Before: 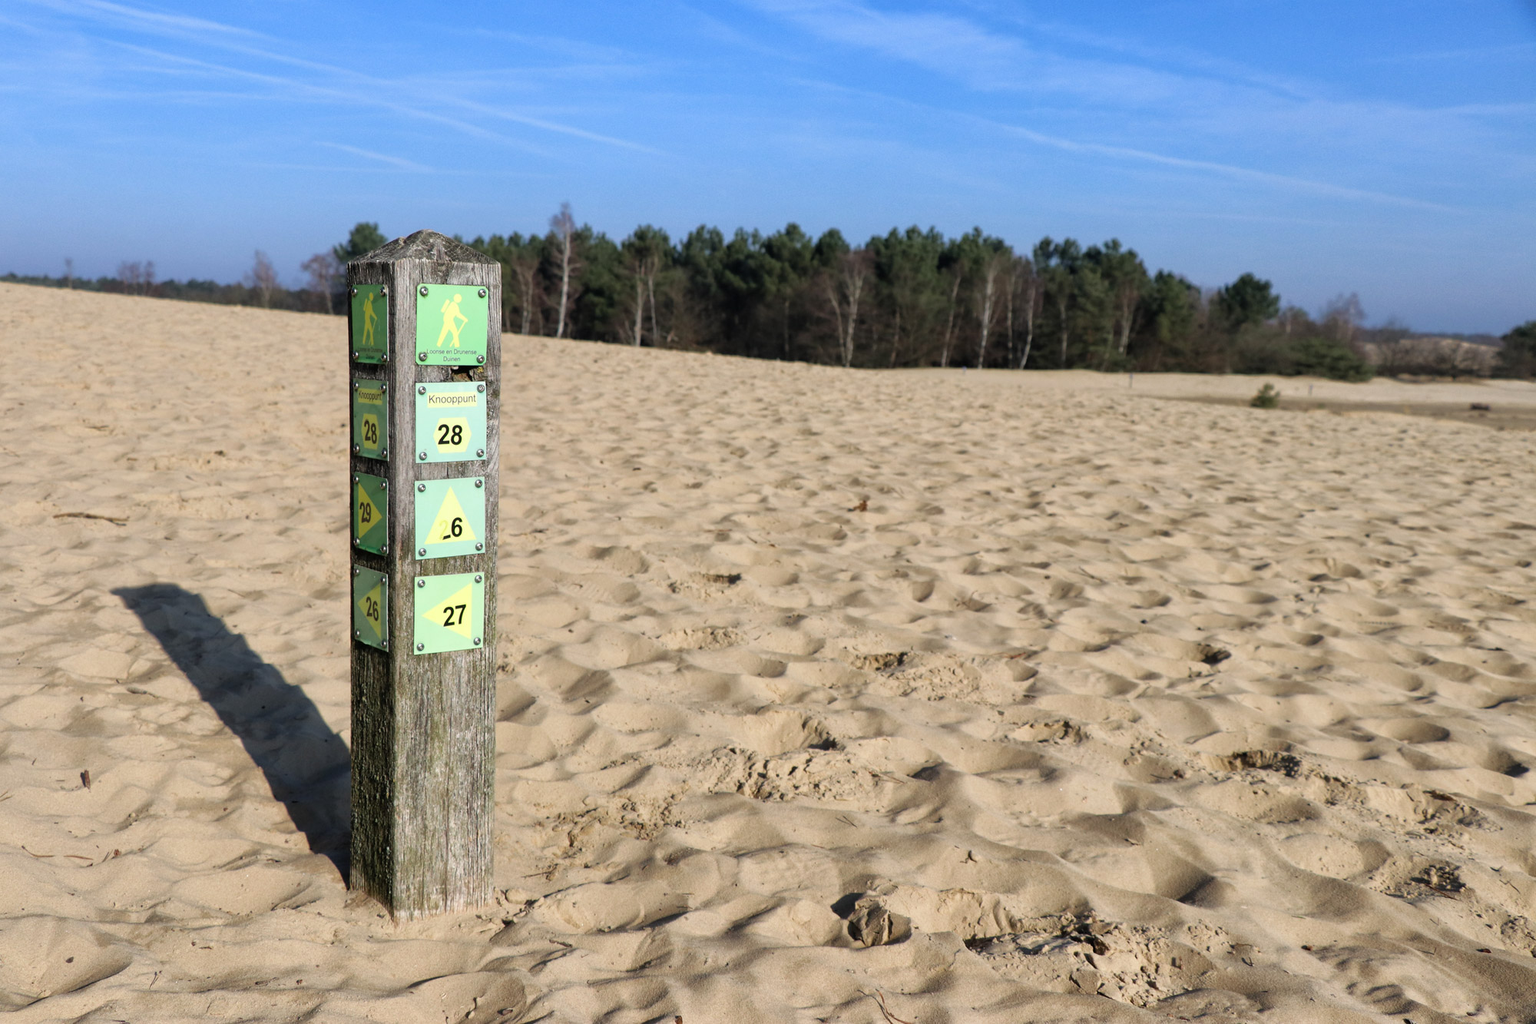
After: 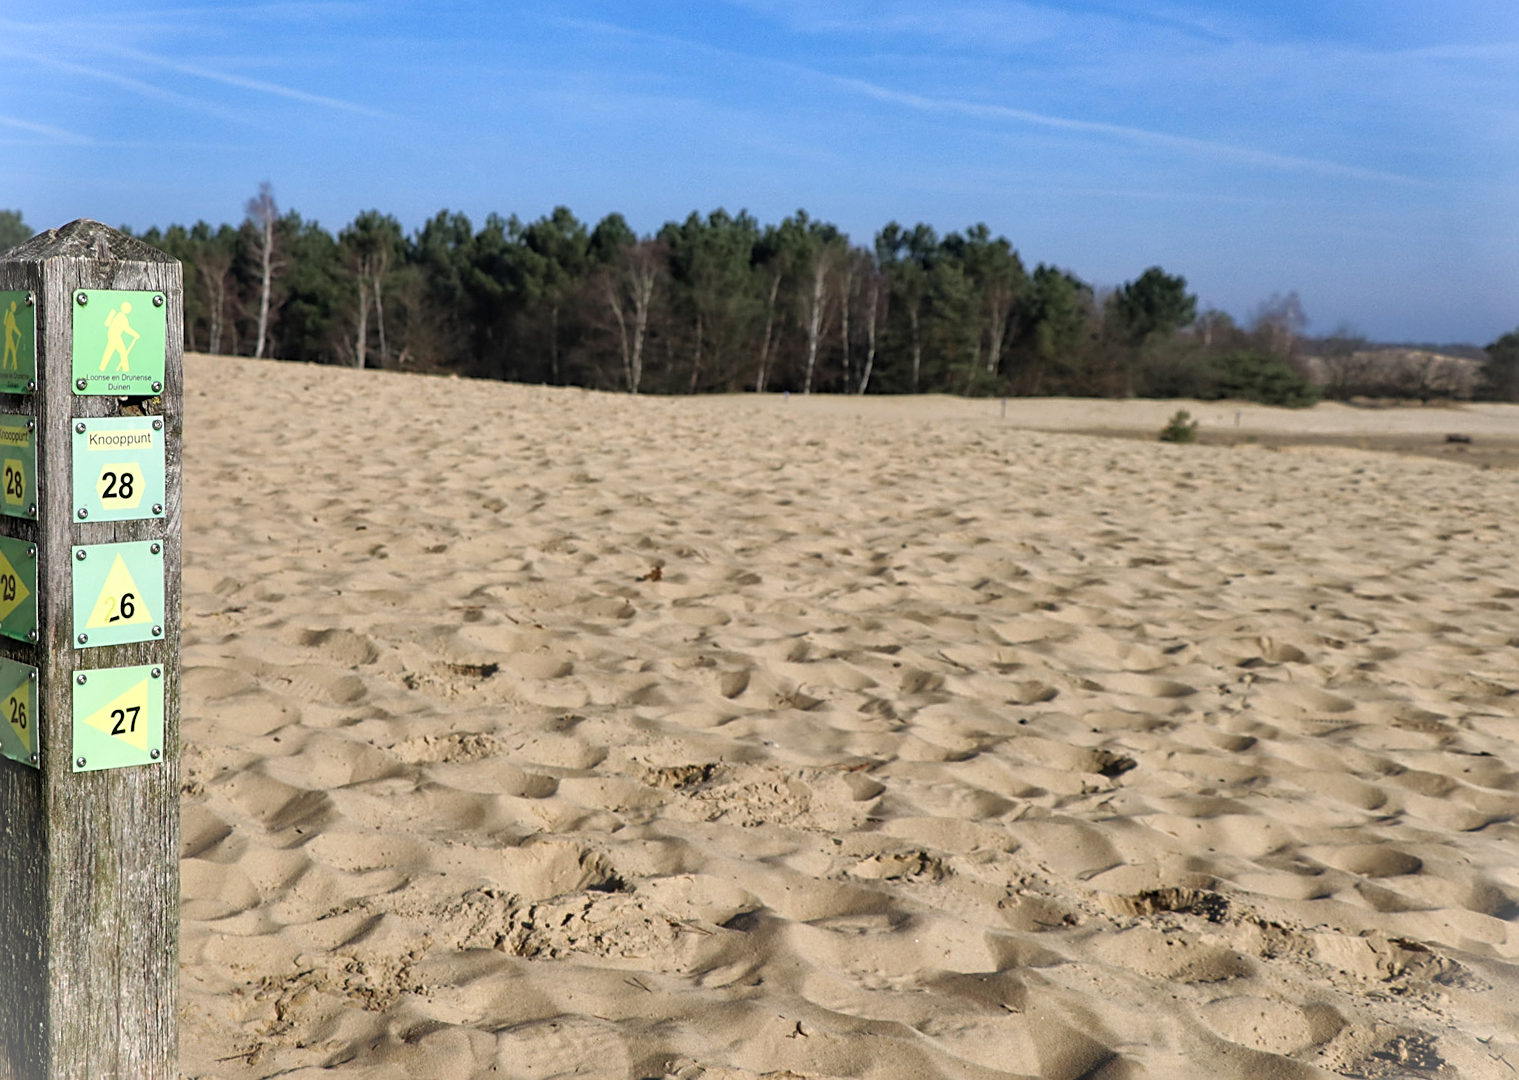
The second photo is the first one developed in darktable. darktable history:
crop: left 23.095%, top 5.827%, bottom 11.854%
sharpen: on, module defaults
rotate and perspective: rotation -0.45°, automatic cropping original format, crop left 0.008, crop right 0.992, crop top 0.012, crop bottom 0.988
vignetting: fall-off start 100%, brightness 0.3, saturation 0
tone equalizer: on, module defaults
shadows and highlights: shadows 12, white point adjustment 1.2, soften with gaussian
